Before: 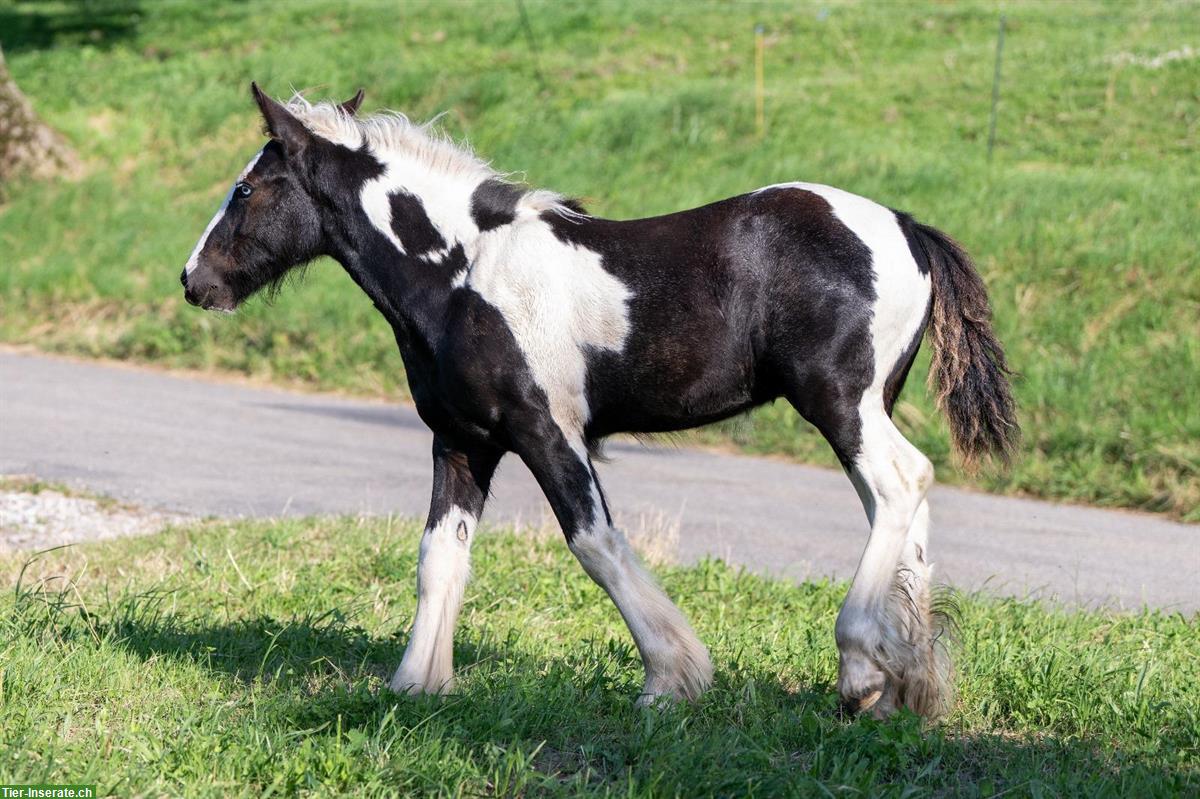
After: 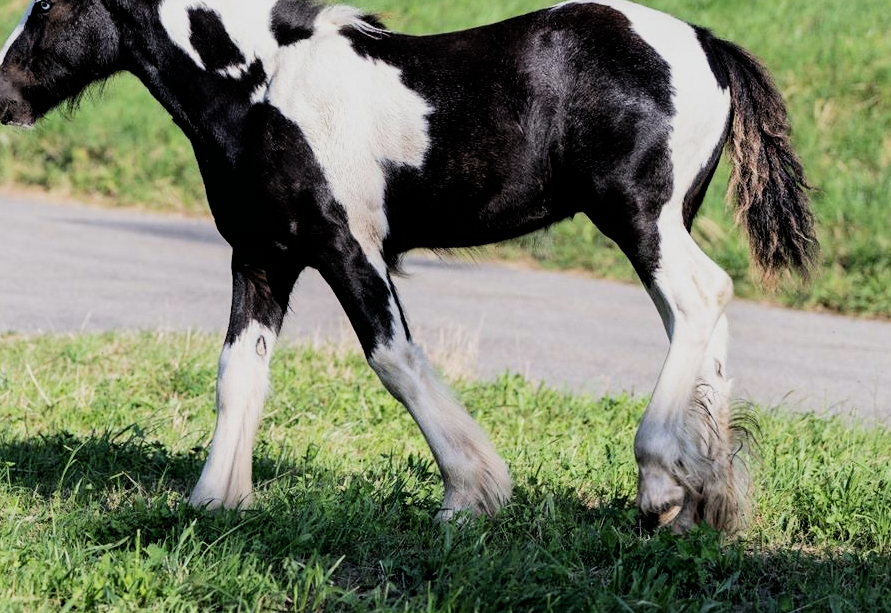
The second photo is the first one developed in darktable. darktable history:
crop: left 16.833%, top 23.194%, right 8.901%
filmic rgb: black relative exposure -5.01 EV, white relative exposure 3.98 EV, threshold 3 EV, hardness 2.9, contrast 1.3, highlights saturation mix -28.88%, enable highlight reconstruction true
